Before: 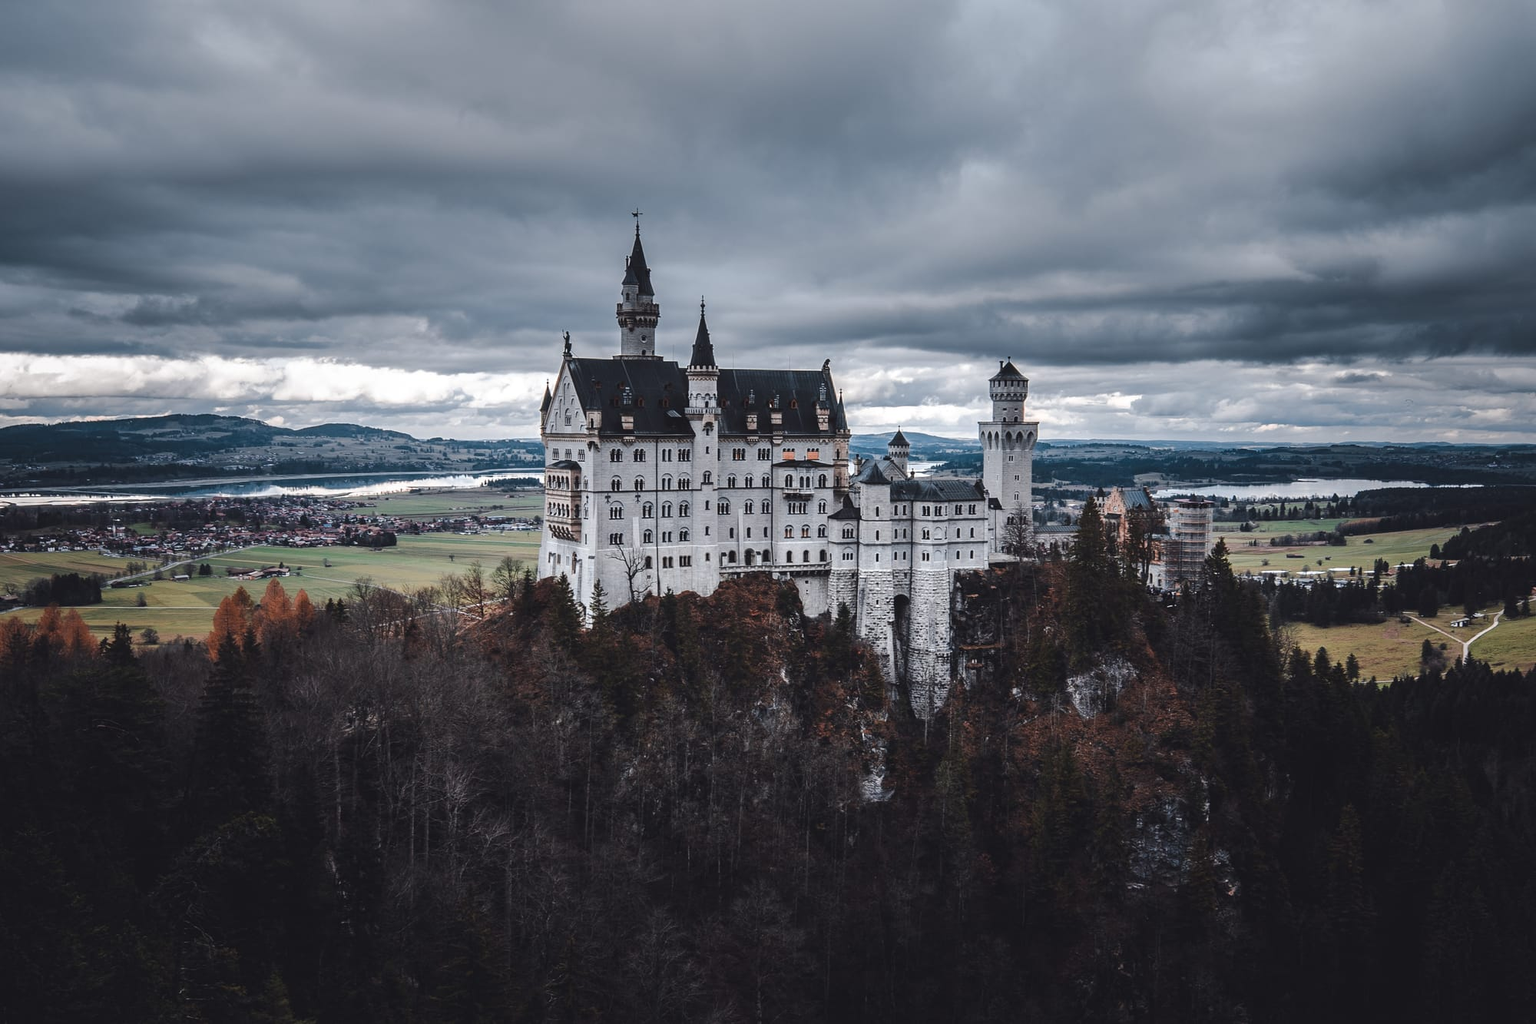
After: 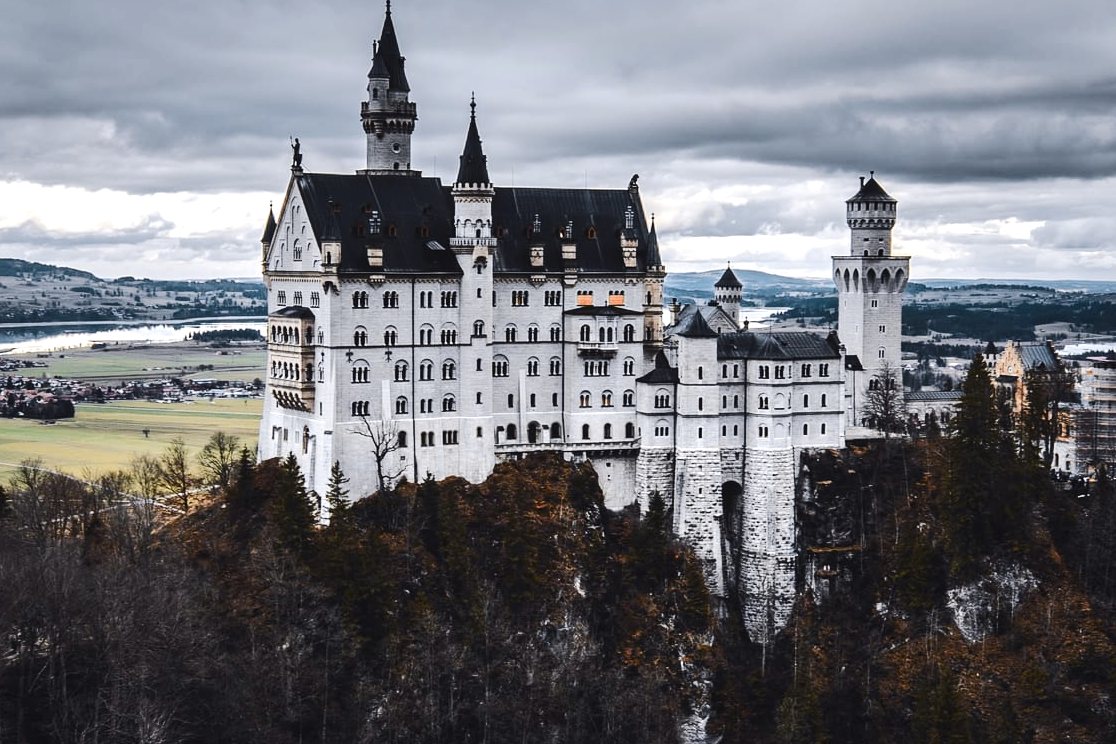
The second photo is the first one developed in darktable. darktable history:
tone curve: curves: ch0 [(0, 0) (0.239, 0.248) (0.508, 0.606) (0.828, 0.878) (1, 1)]; ch1 [(0, 0) (0.401, 0.42) (0.45, 0.464) (0.492, 0.498) (0.511, 0.507) (0.561, 0.549) (0.688, 0.726) (1, 1)]; ch2 [(0, 0) (0.411, 0.433) (0.5, 0.504) (0.545, 0.574) (1, 1)], color space Lab, independent channels, preserve colors none
color balance rgb: shadows lift › luminance -20%, power › hue 72.24°, highlights gain › luminance 15%, global offset › hue 171.6°, perceptual saturation grading › highlights -15%, perceptual saturation grading › shadows 25%, global vibrance 30%, contrast 10%
crop and rotate: left 22.13%, top 22.054%, right 22.026%, bottom 22.102%
tone equalizer: -8 EV -0.002 EV, -7 EV 0.005 EV, -6 EV -0.009 EV, -5 EV 0.011 EV, -4 EV -0.012 EV, -3 EV 0.007 EV, -2 EV -0.062 EV, -1 EV -0.293 EV, +0 EV -0.582 EV, smoothing diameter 2%, edges refinement/feathering 20, mask exposure compensation -1.57 EV, filter diffusion 5
